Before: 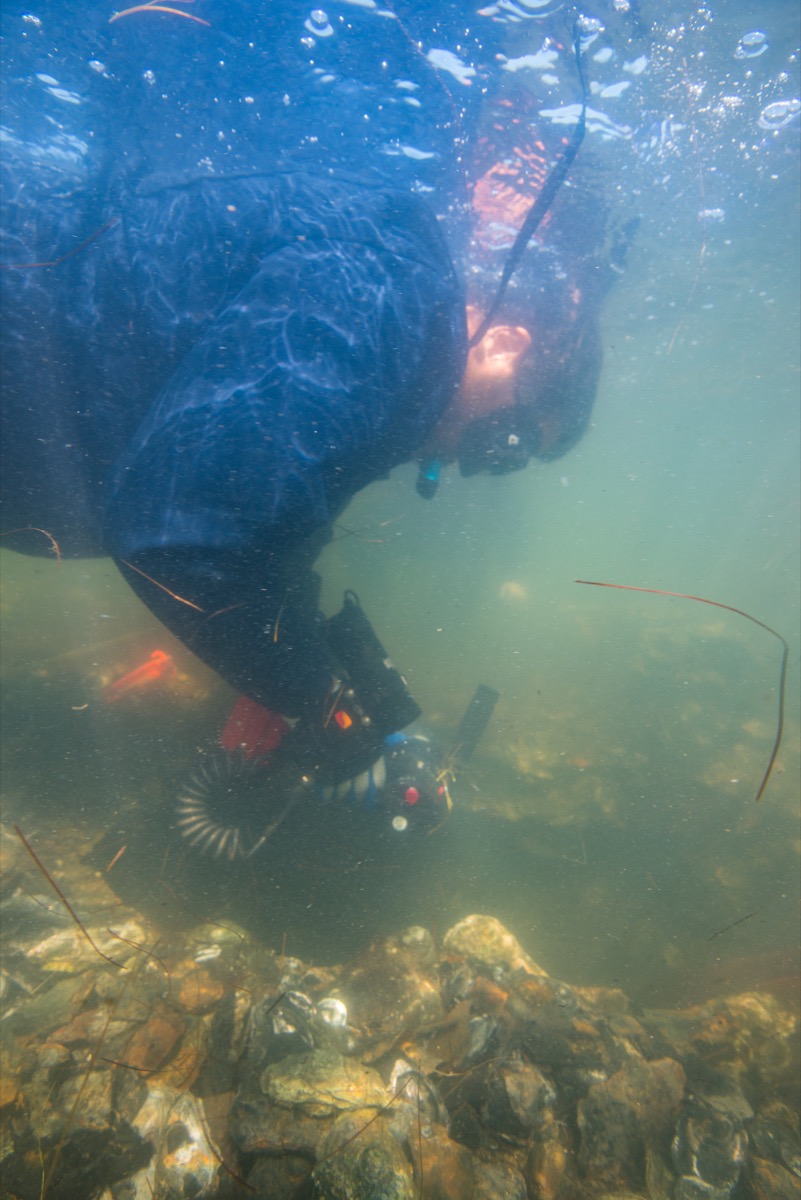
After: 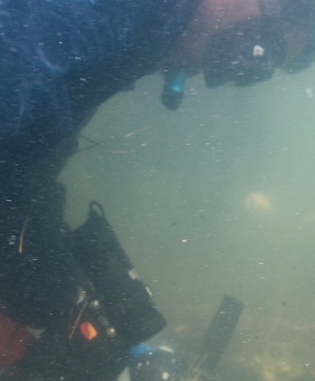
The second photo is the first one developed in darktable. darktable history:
color correction: highlights b* -0.018, saturation 0.592
crop: left 31.894%, top 32.451%, right 27.729%, bottom 35.741%
contrast brightness saturation: contrast 0.077, saturation 0.202
